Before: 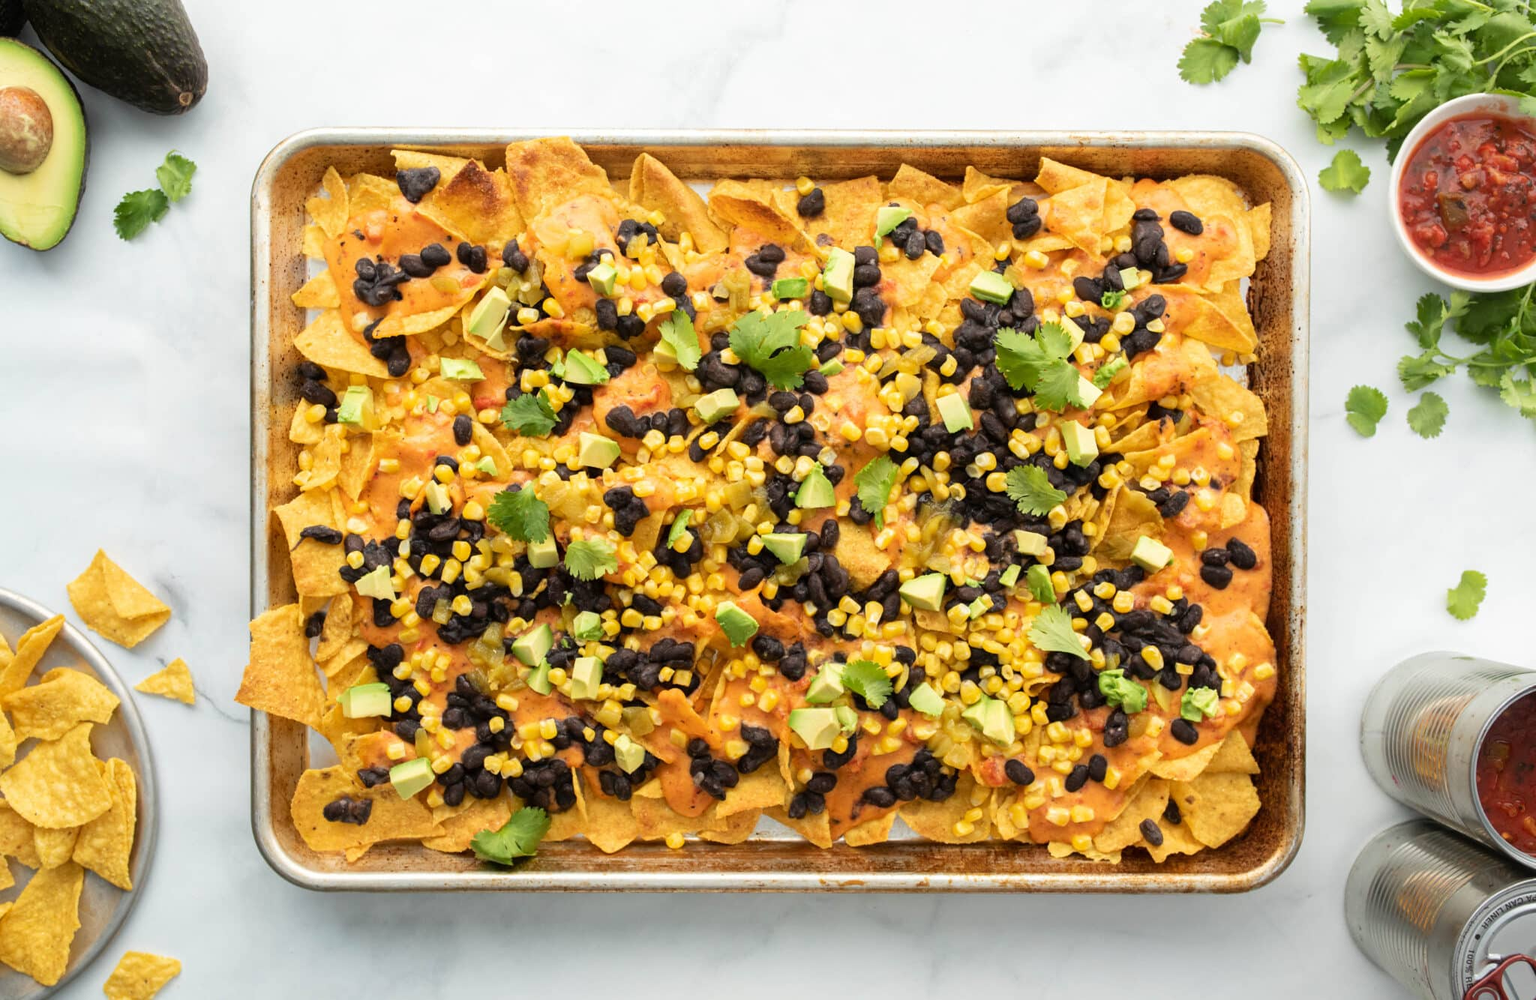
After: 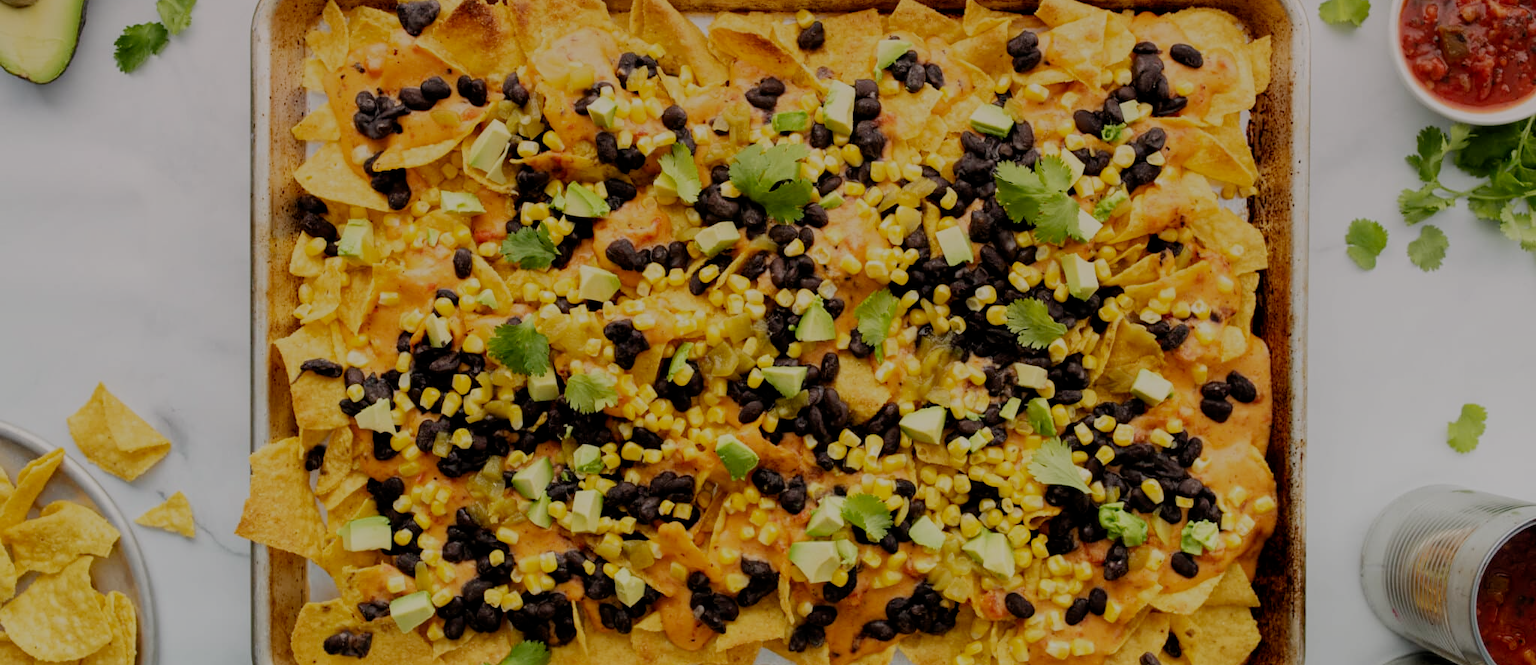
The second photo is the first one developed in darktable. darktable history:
graduated density: density 0.38 EV, hardness 21%, rotation -6.11°, saturation 32%
filmic rgb: middle gray luminance 30%, black relative exposure -9 EV, white relative exposure 7 EV, threshold 6 EV, target black luminance 0%, hardness 2.94, latitude 2.04%, contrast 0.963, highlights saturation mix 5%, shadows ↔ highlights balance 12.16%, add noise in highlights 0, preserve chrominance no, color science v3 (2019), use custom middle-gray values true, iterations of high-quality reconstruction 0, contrast in highlights soft, enable highlight reconstruction true
crop: top 16.727%, bottom 16.727%
